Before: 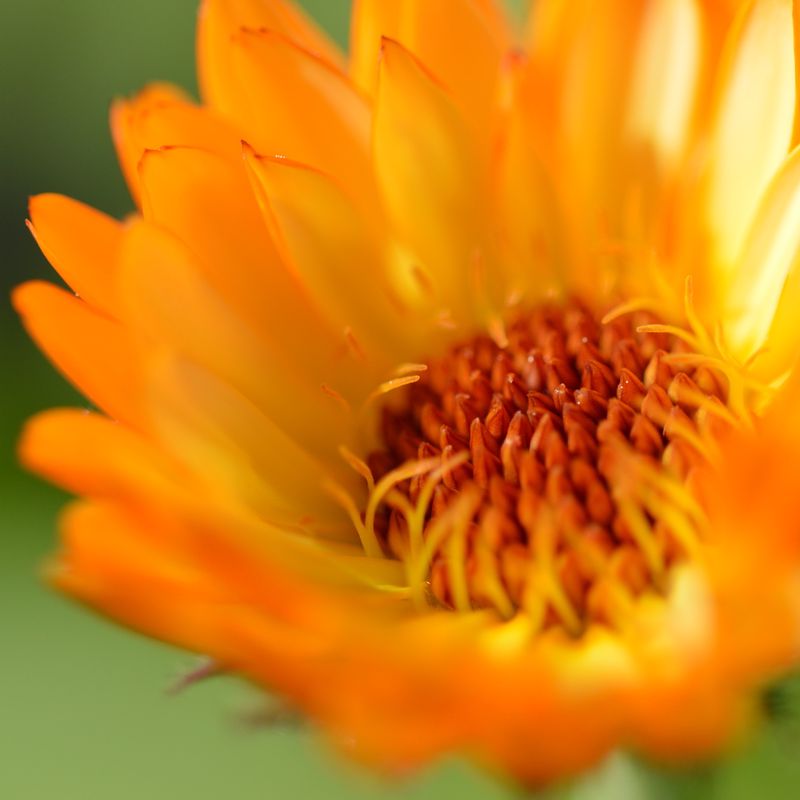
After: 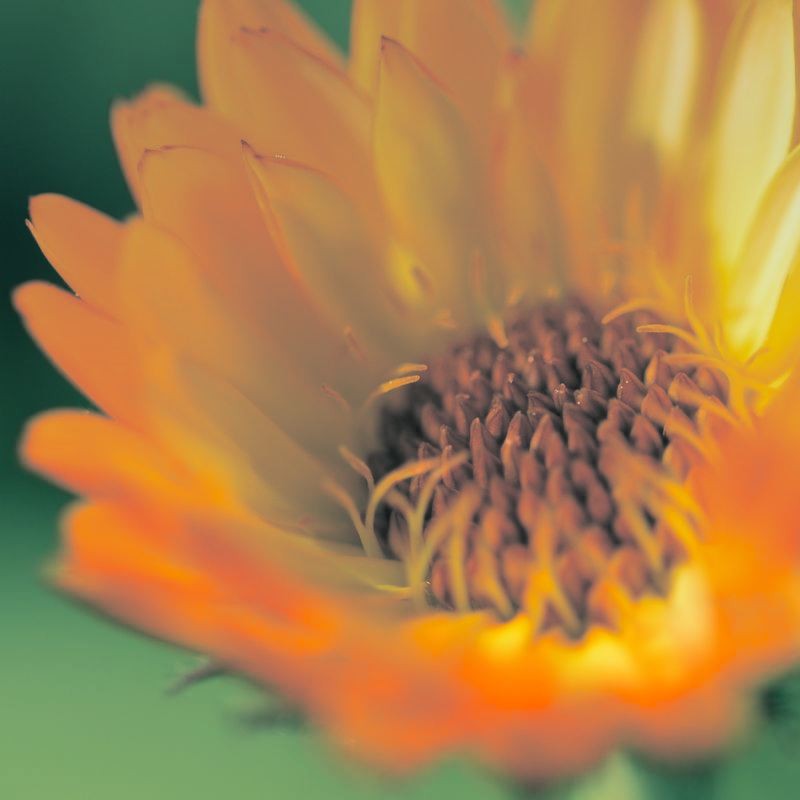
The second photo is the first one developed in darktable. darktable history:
graduated density: on, module defaults
split-toning: shadows › hue 183.6°, shadows › saturation 0.52, highlights › hue 0°, highlights › saturation 0
velvia: on, module defaults
